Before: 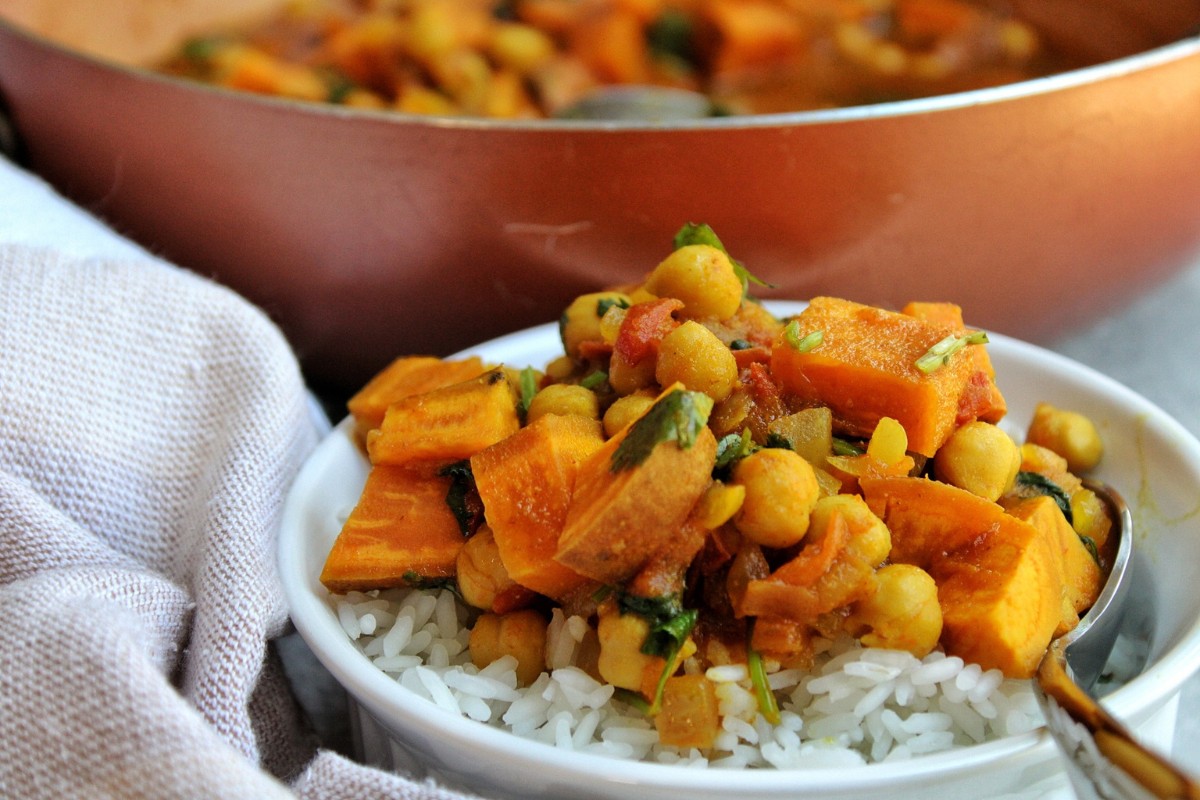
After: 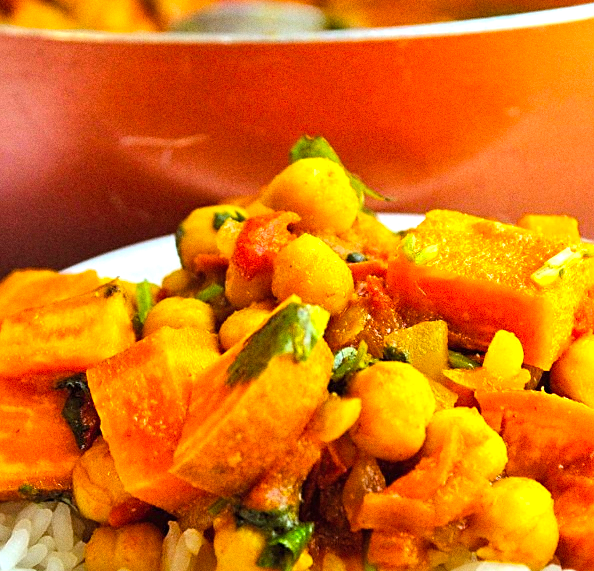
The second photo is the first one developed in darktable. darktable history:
sharpen: on, module defaults
color balance rgb: perceptual saturation grading › global saturation 20%, global vibrance 20%
crop: left 32.075%, top 10.976%, right 18.355%, bottom 17.596%
color balance: mode lift, gamma, gain (sRGB), lift [1, 1.049, 1, 1]
exposure: black level correction 0, exposure 1 EV, compensate highlight preservation false
grain: on, module defaults
contrast brightness saturation: contrast 0.03, brightness 0.06, saturation 0.13
